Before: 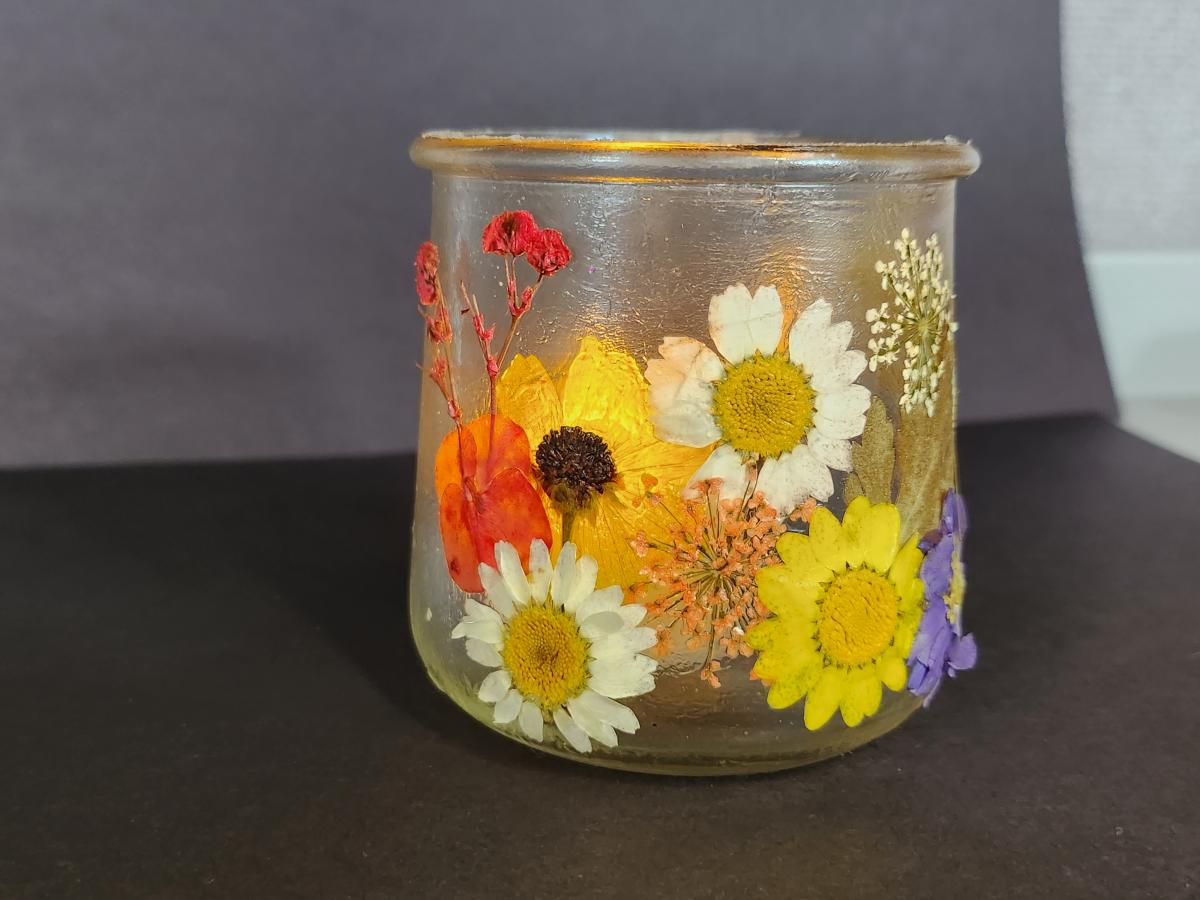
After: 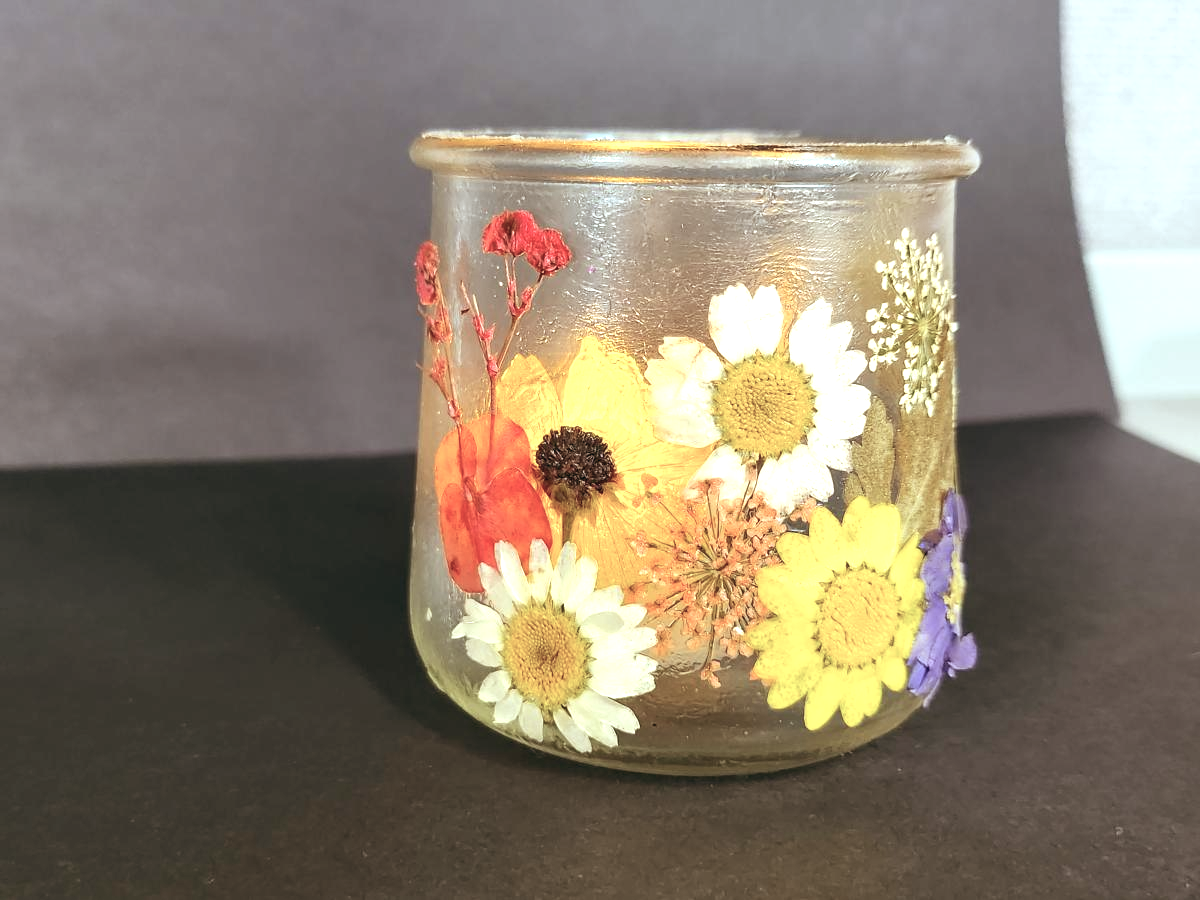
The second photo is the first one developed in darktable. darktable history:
color balance: lift [1, 0.994, 1.002, 1.006], gamma [0.957, 1.081, 1.016, 0.919], gain [0.97, 0.972, 1.01, 1.028], input saturation 91.06%, output saturation 79.8%
exposure: black level correction 0, exposure 1 EV, compensate exposure bias true, compensate highlight preservation false
